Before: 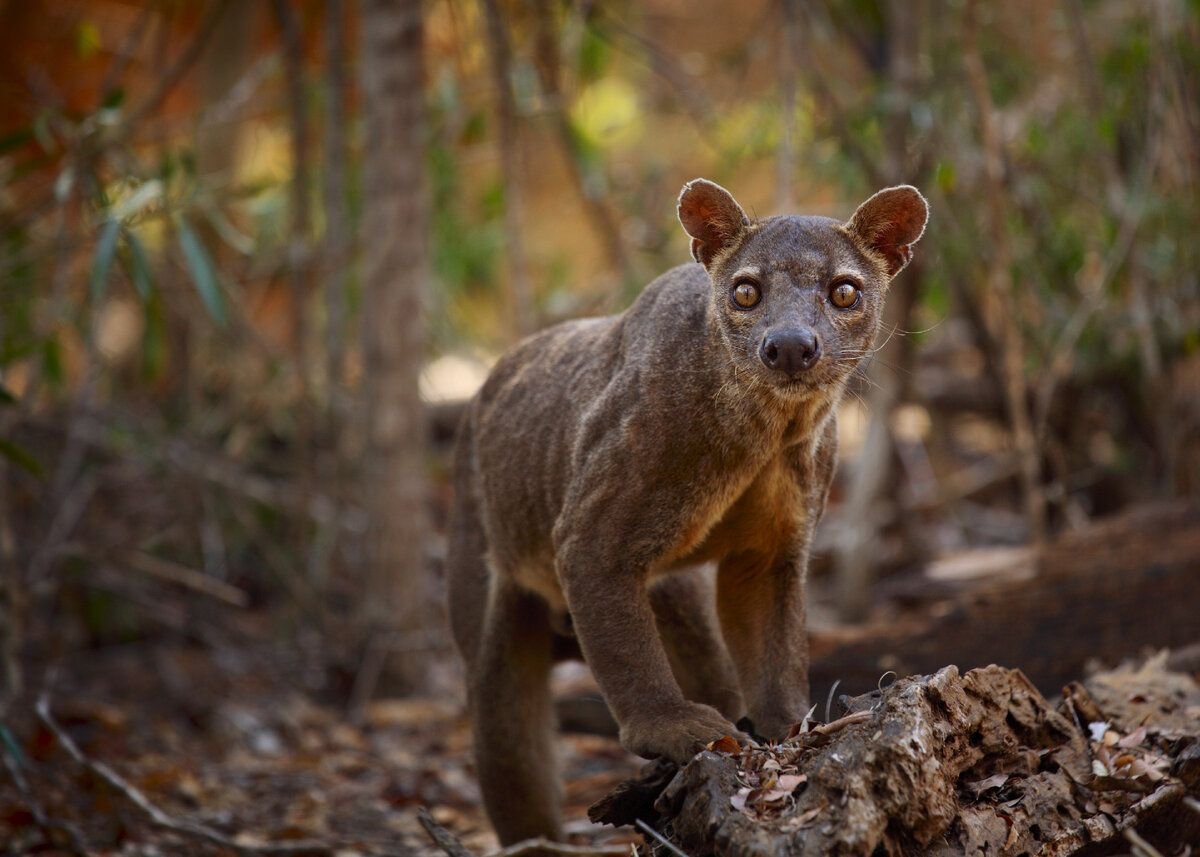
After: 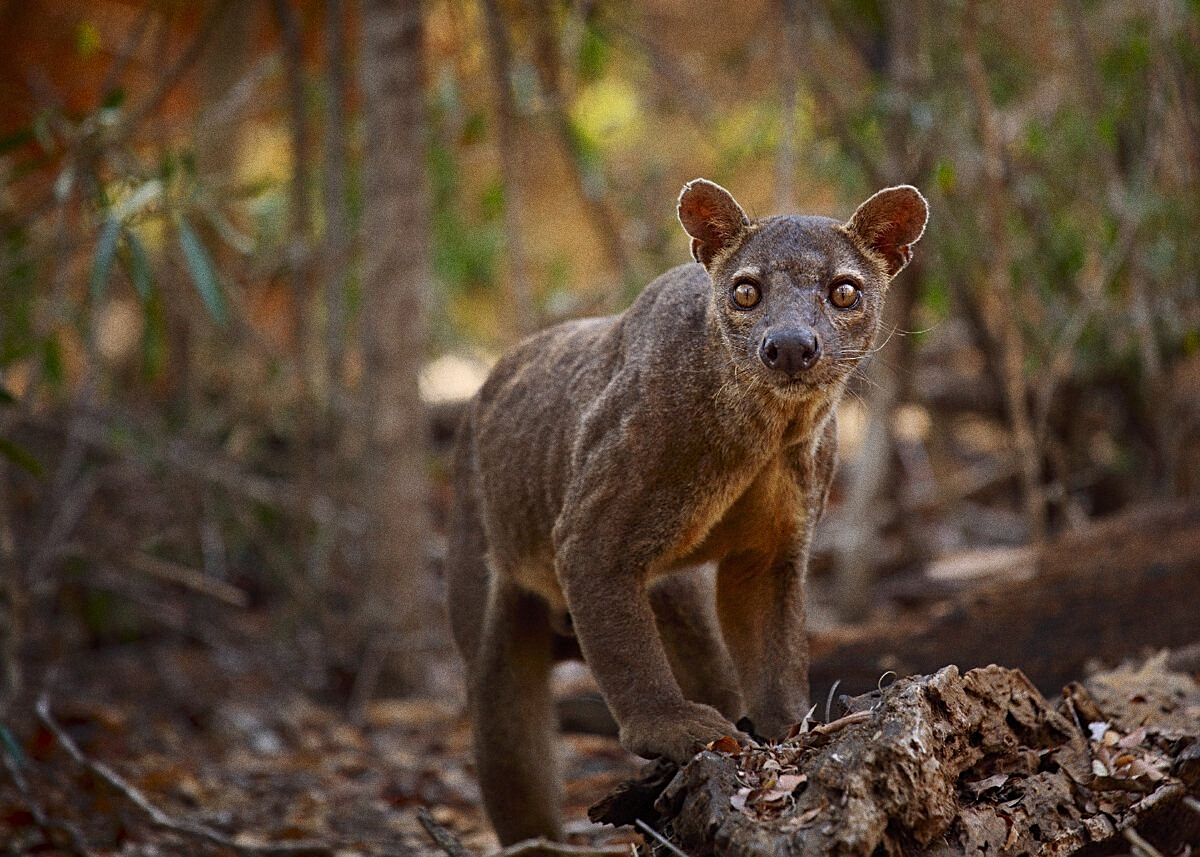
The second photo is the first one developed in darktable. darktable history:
grain: coarseness 9.61 ISO, strength 35.62%
sharpen: on, module defaults
